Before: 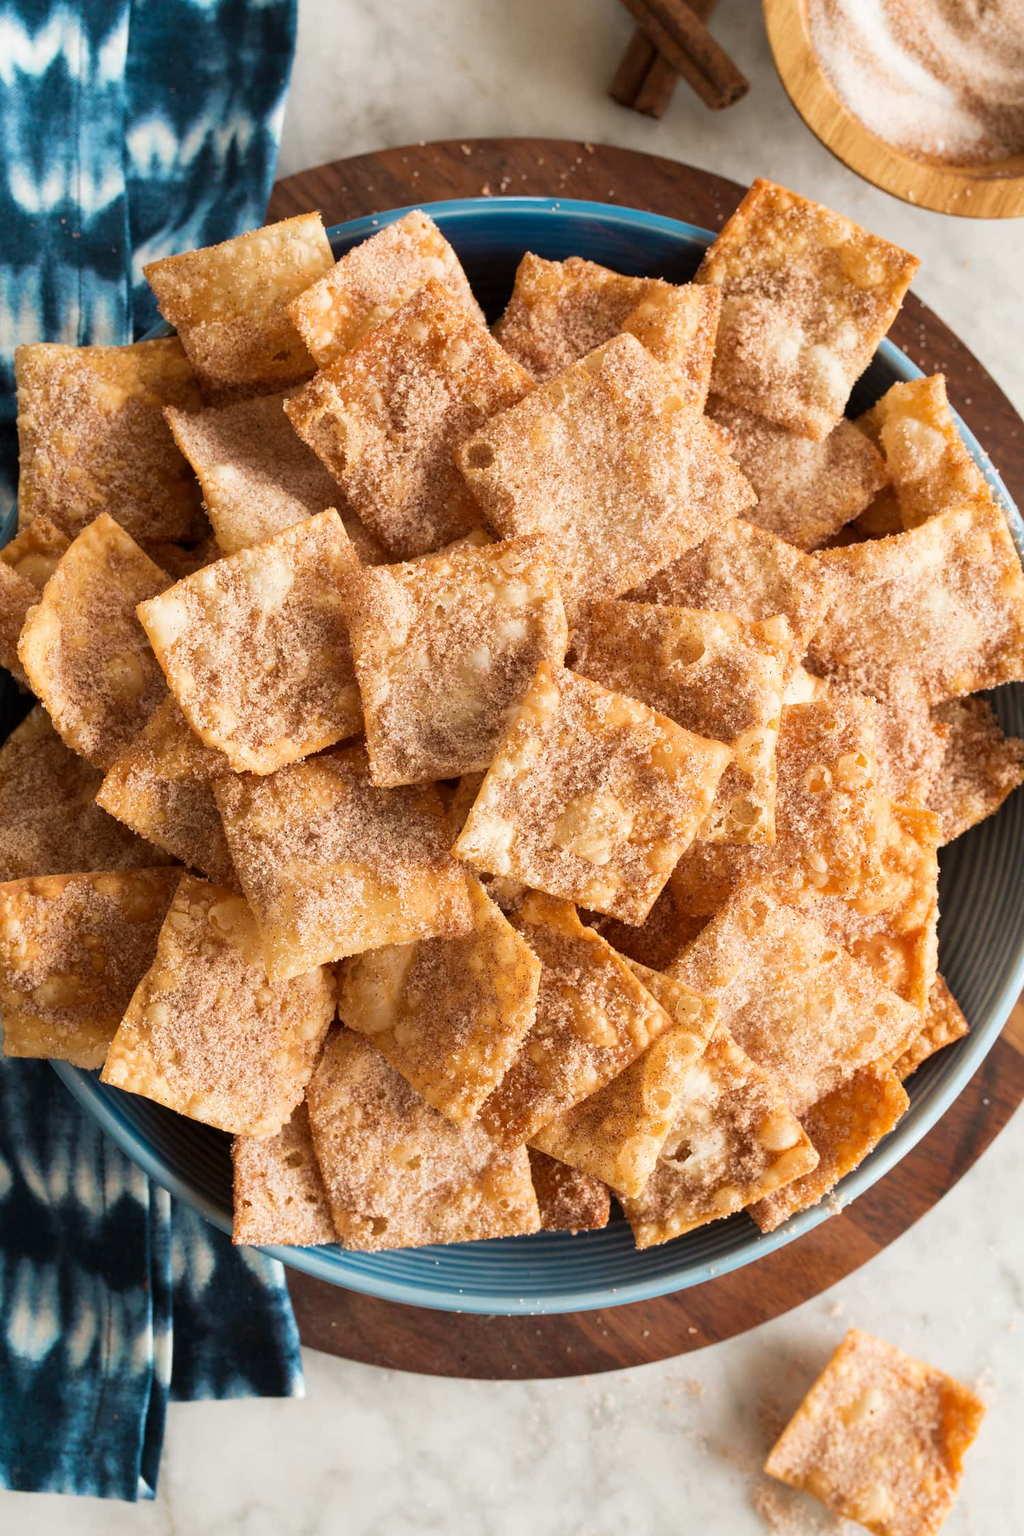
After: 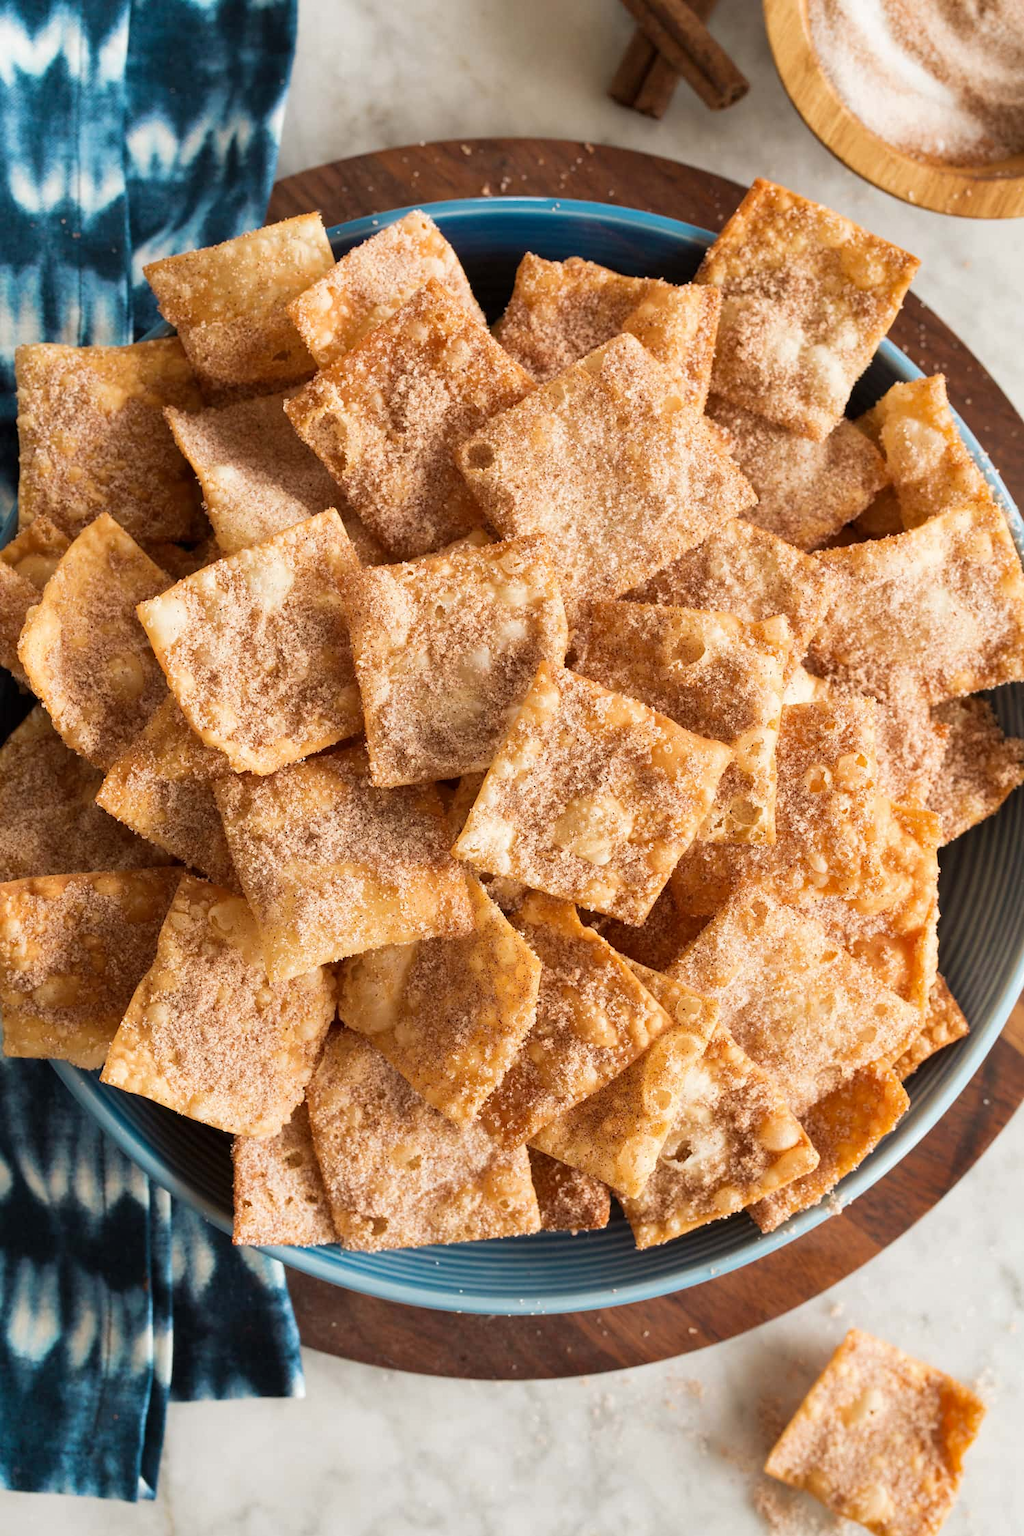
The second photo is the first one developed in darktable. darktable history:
color calibration: illuminant same as pipeline (D50), adaptation XYZ, x 0.347, y 0.357, temperature 5007.57 K
shadows and highlights: shadows 37.54, highlights -27.34, soften with gaussian
